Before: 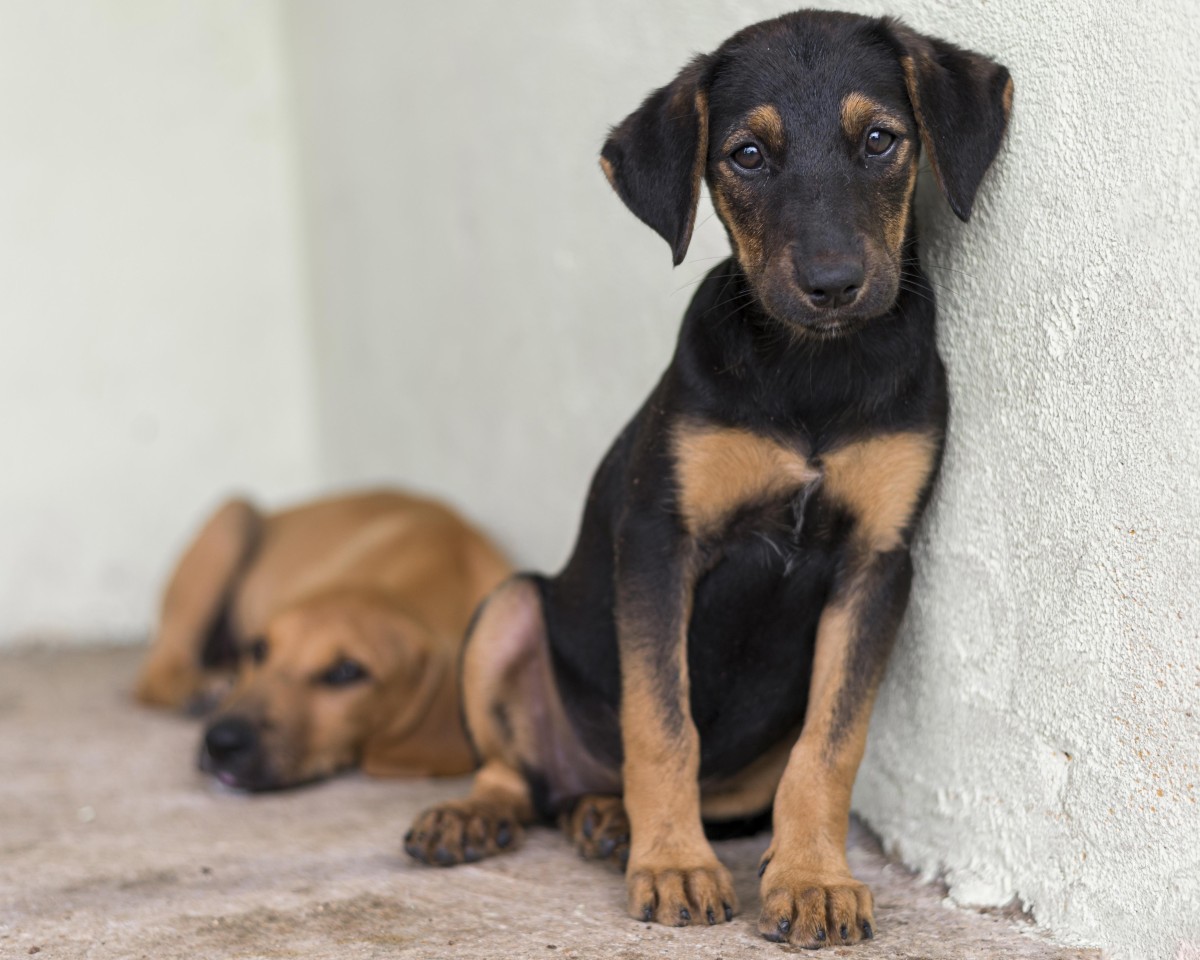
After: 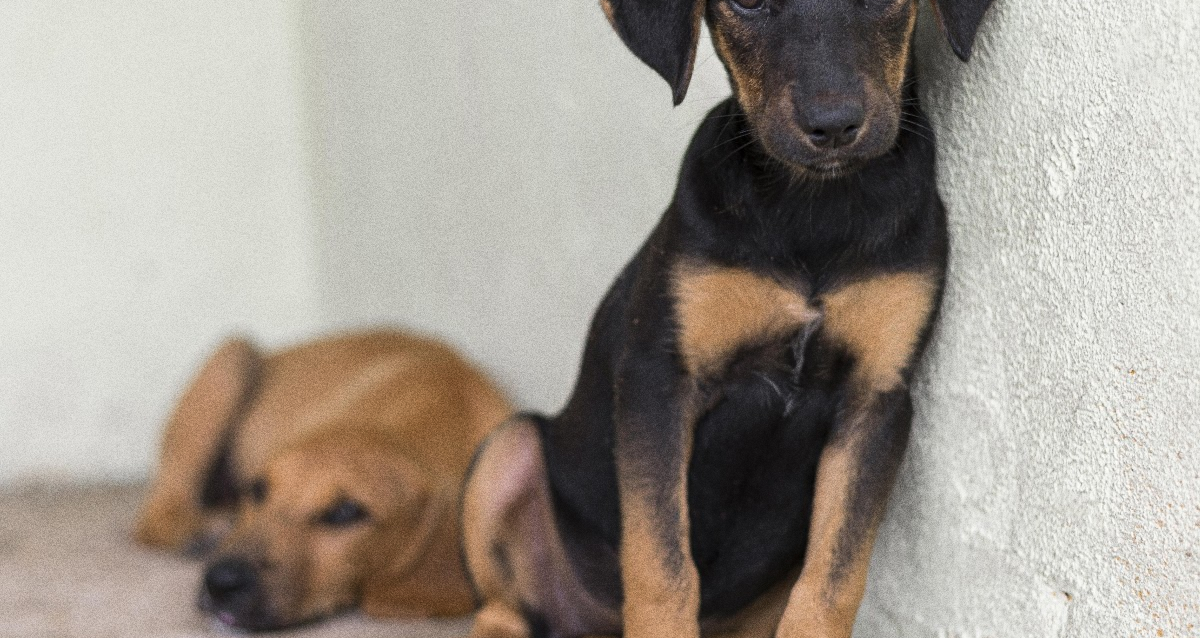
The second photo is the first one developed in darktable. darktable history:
crop: top 16.727%, bottom 16.727%
exposure: compensate highlight preservation false
grain: coarseness 0.09 ISO, strength 40%
